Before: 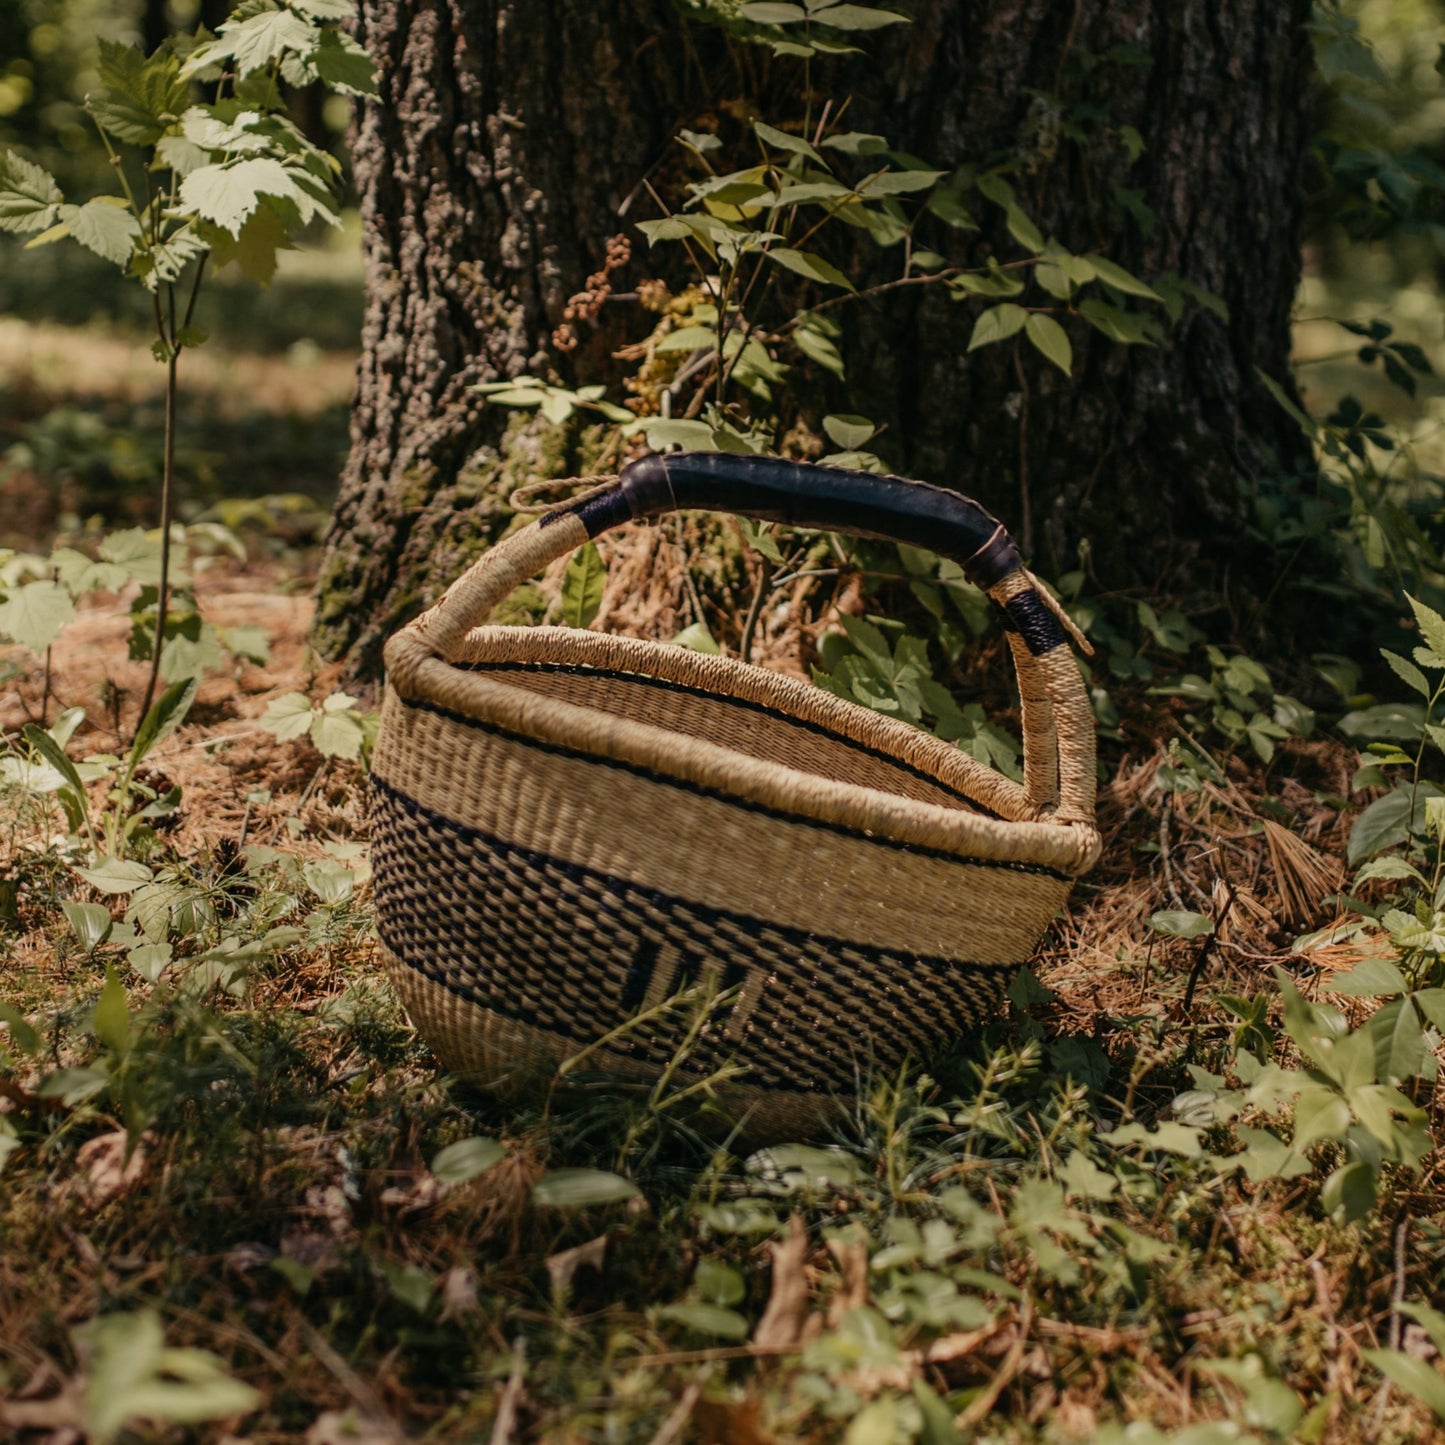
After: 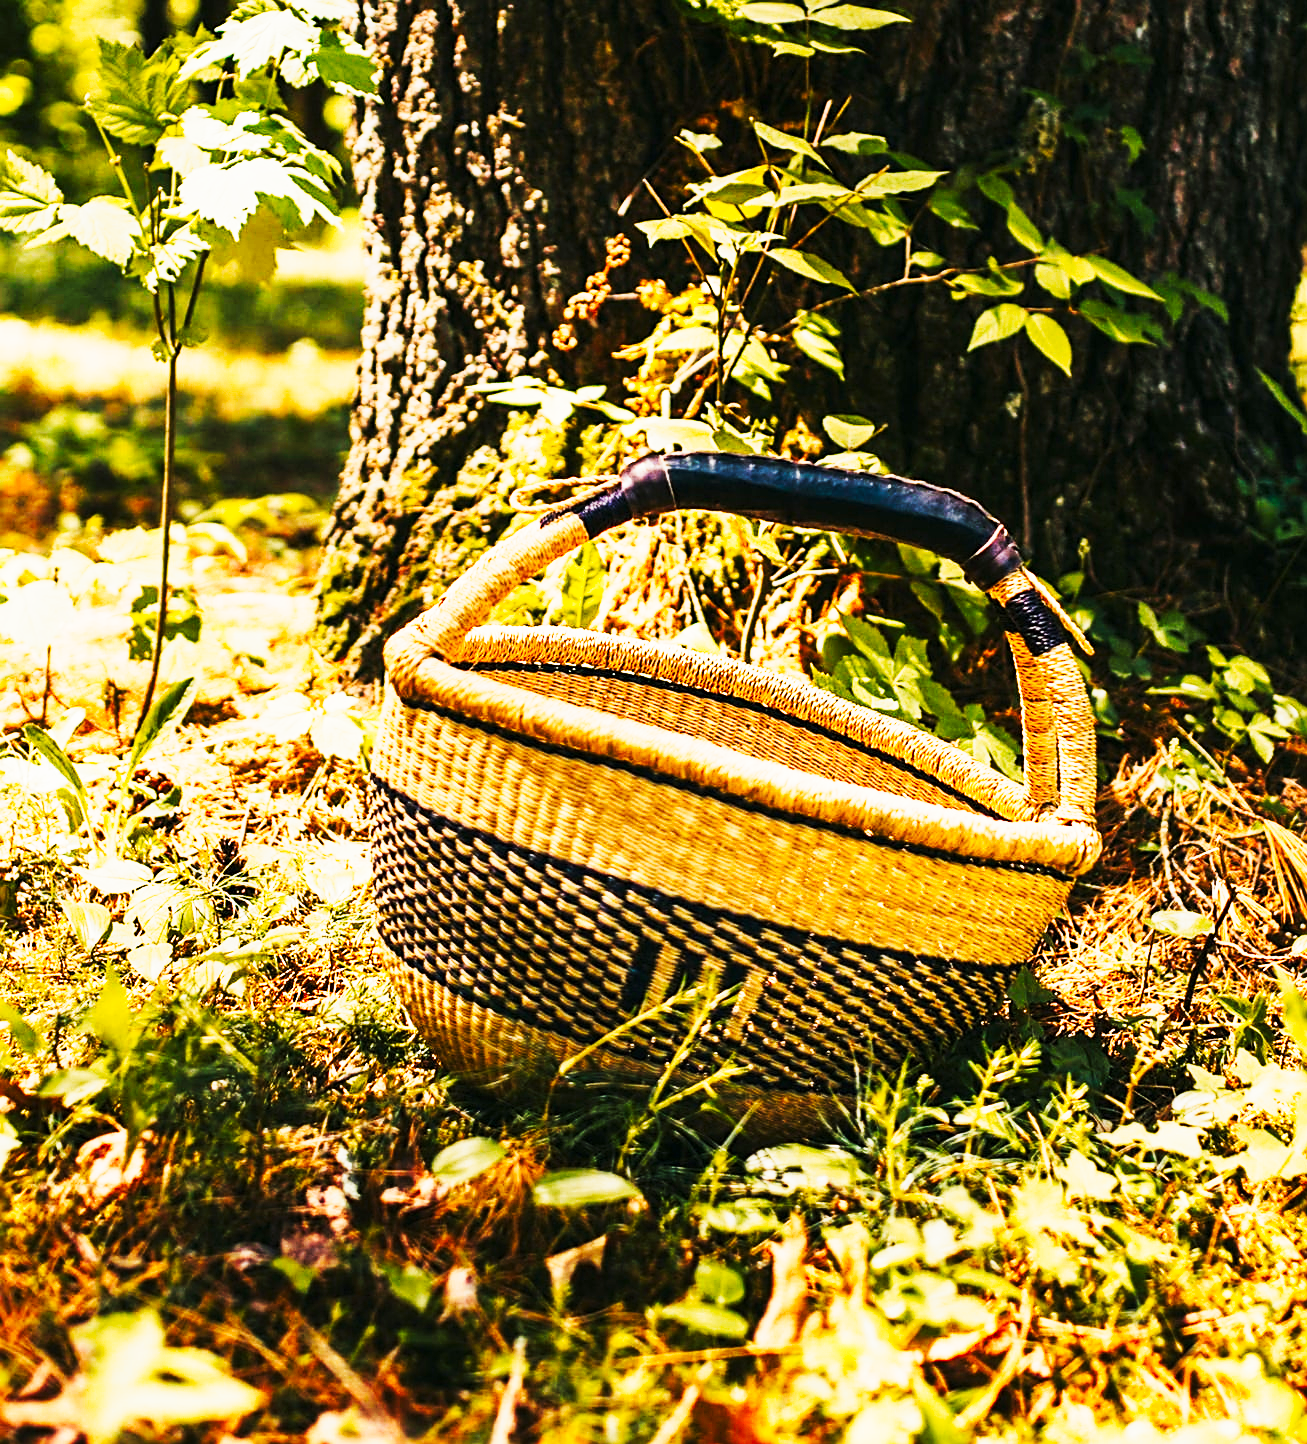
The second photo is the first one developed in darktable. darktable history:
sharpen: on, module defaults
tone curve: curves: ch0 [(0, 0) (0.003, 0.004) (0.011, 0.016) (0.025, 0.035) (0.044, 0.062) (0.069, 0.097) (0.1, 0.143) (0.136, 0.205) (0.177, 0.276) (0.224, 0.36) (0.277, 0.461) (0.335, 0.584) (0.399, 0.686) (0.468, 0.783) (0.543, 0.868) (0.623, 0.927) (0.709, 0.96) (0.801, 0.974) (0.898, 0.986) (1, 1)], preserve colors none
color balance rgb: perceptual saturation grading › global saturation 20%, global vibrance 20%
base curve: curves: ch0 [(0, 0) (0.028, 0.03) (0.121, 0.232) (0.46, 0.748) (0.859, 0.968) (1, 1)], preserve colors none
crop: right 9.509%, bottom 0.031%
